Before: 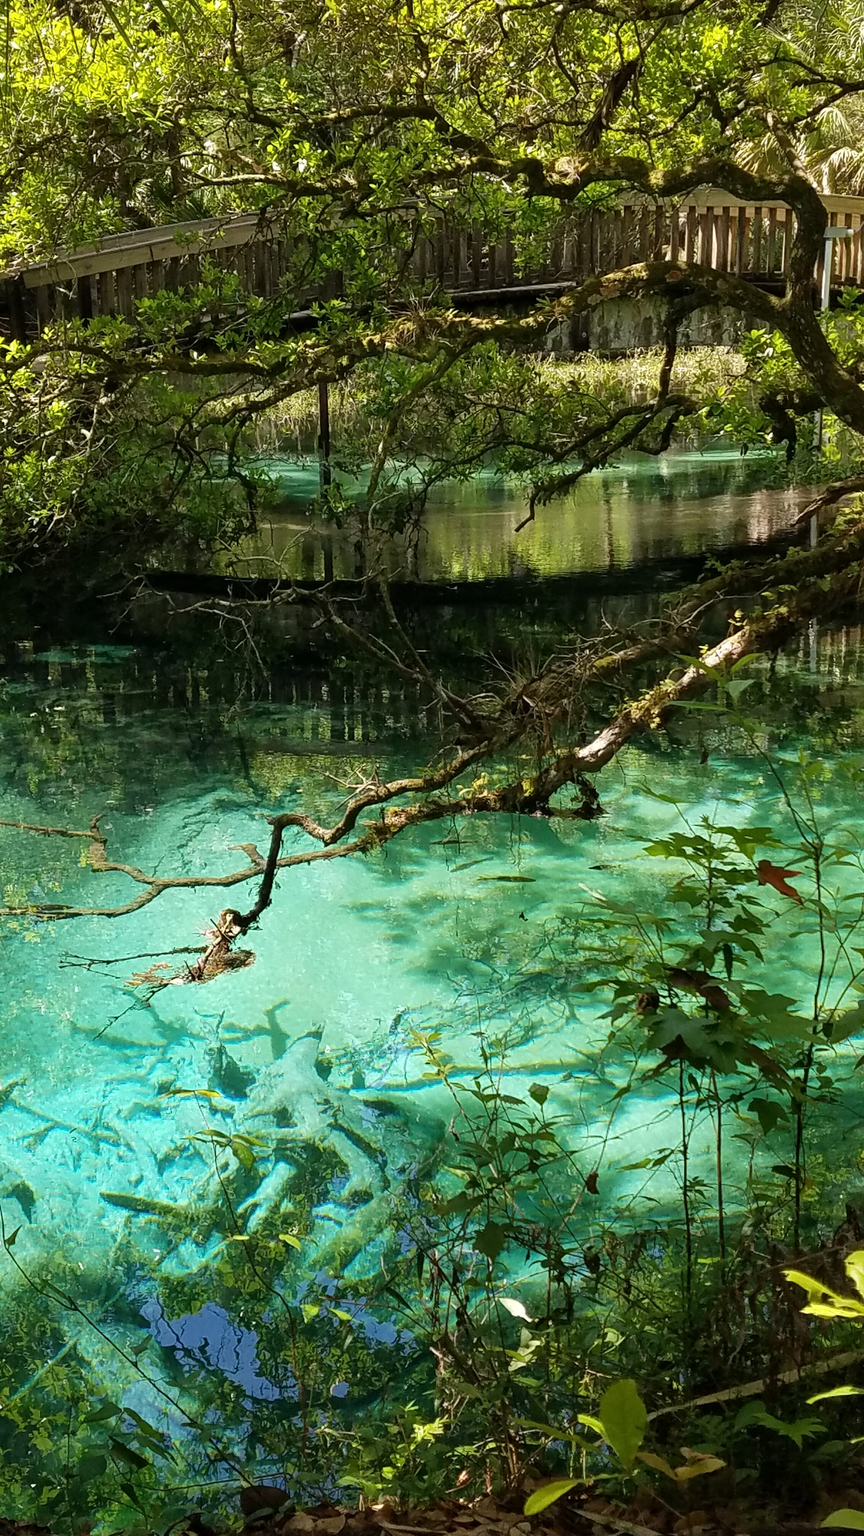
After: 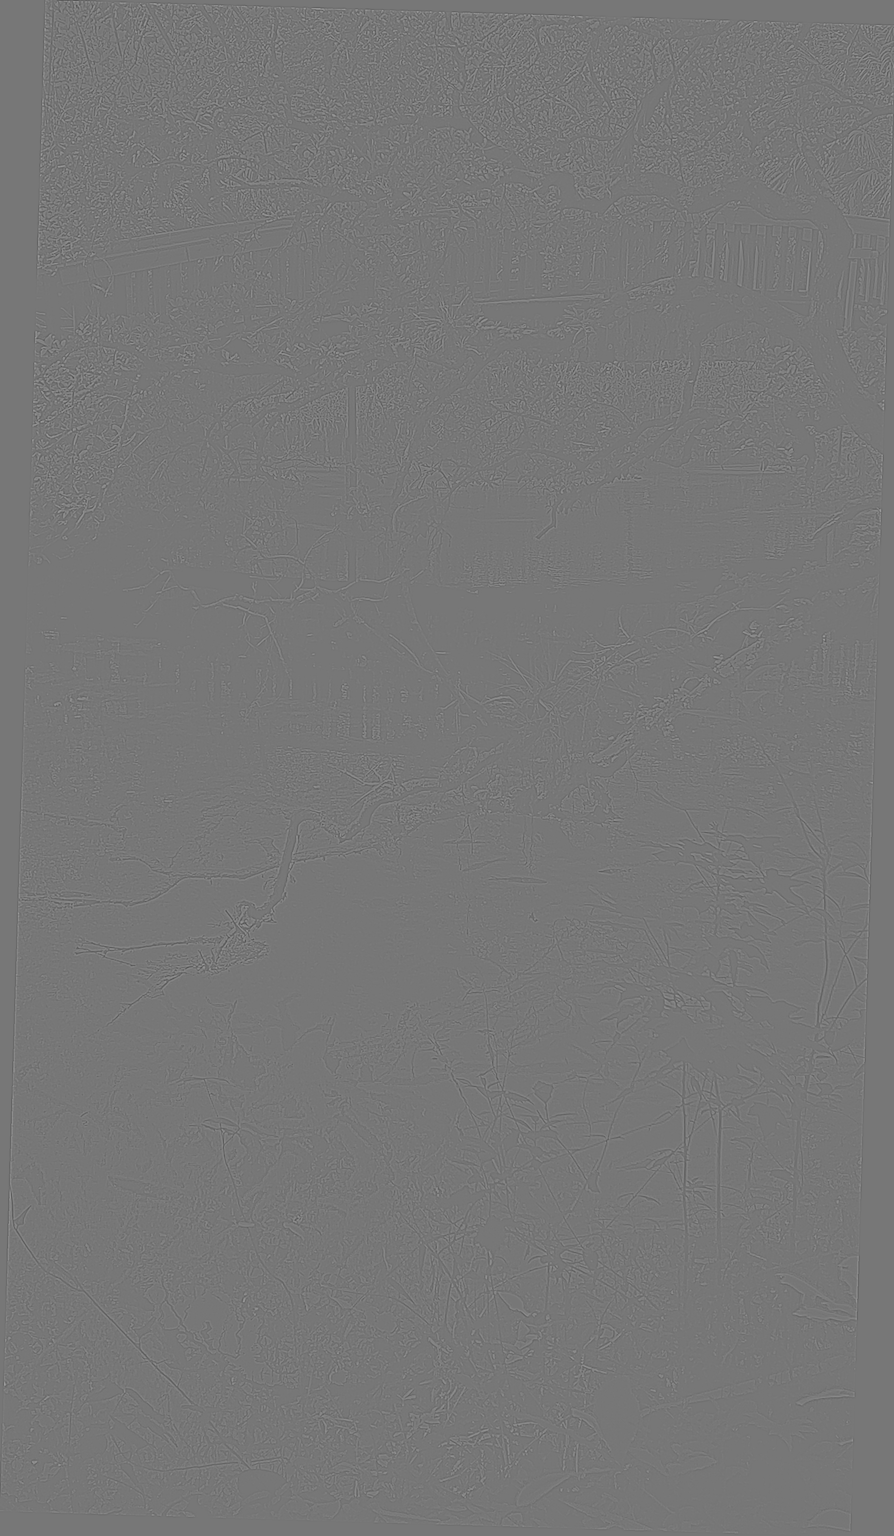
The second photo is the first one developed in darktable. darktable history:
highpass: sharpness 5.84%, contrast boost 8.44%
contrast brightness saturation: contrast 0.14
rotate and perspective: rotation 1.72°, automatic cropping off
